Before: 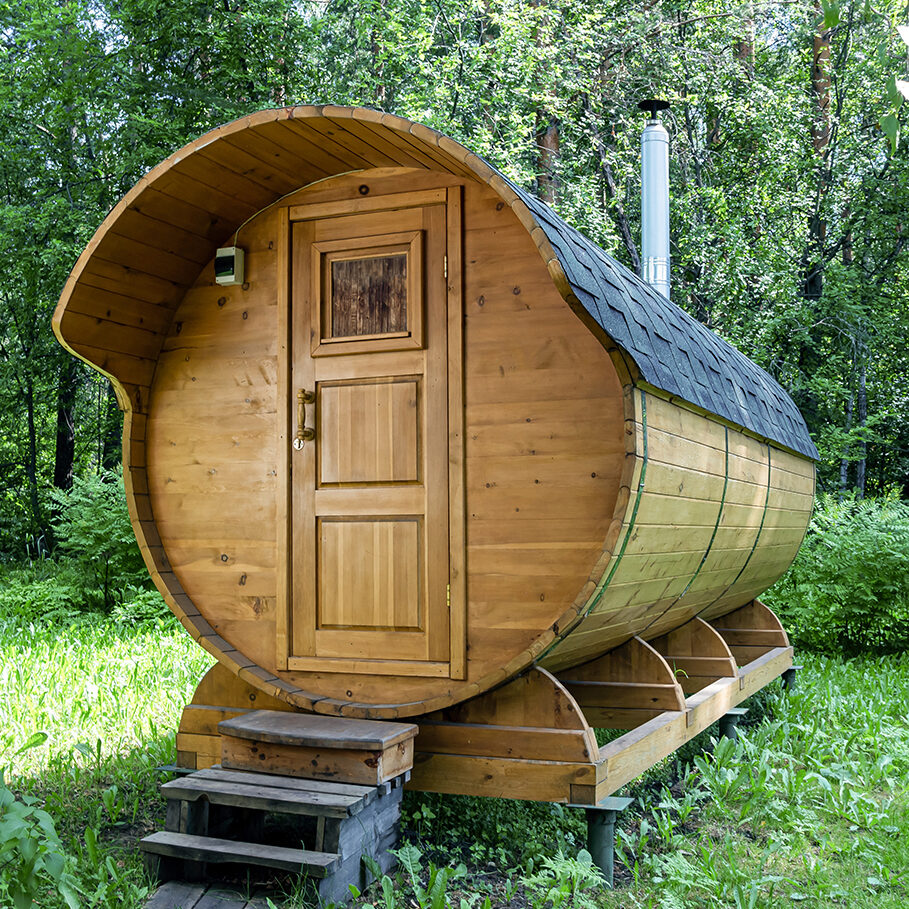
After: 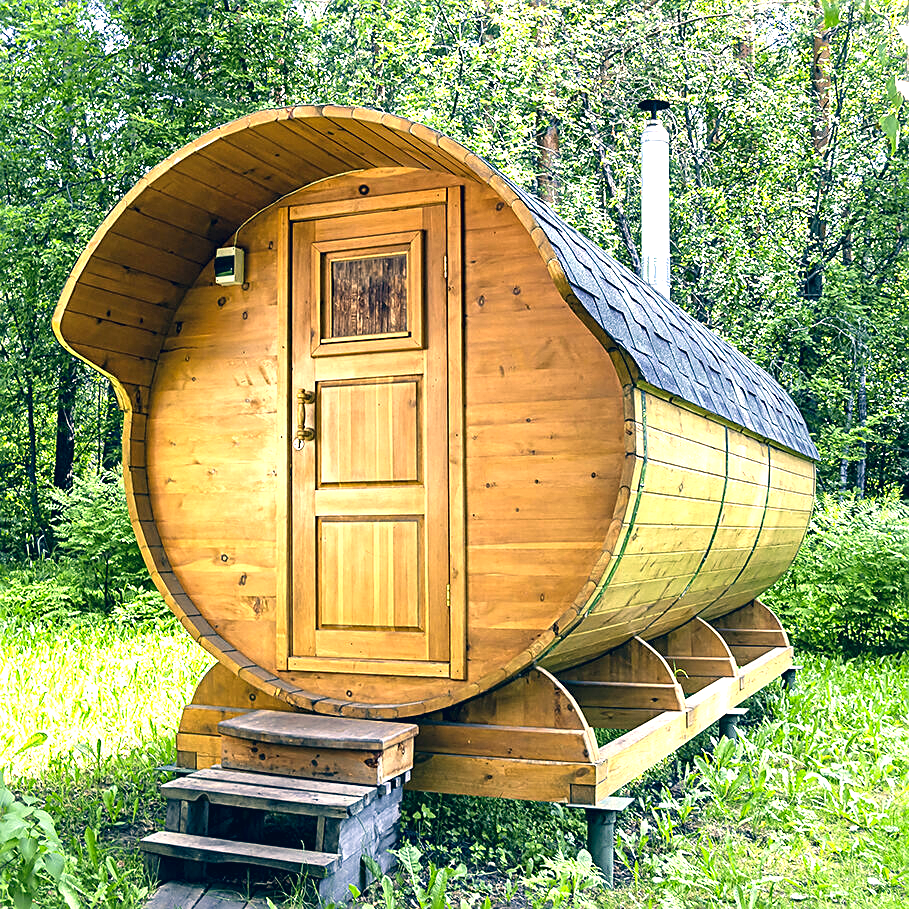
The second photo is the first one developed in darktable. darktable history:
color correction: highlights a* 10.34, highlights b* 14.74, shadows a* -10.38, shadows b* -14.9
sharpen: on, module defaults
local contrast: mode bilateral grid, contrast 19, coarseness 51, detail 119%, midtone range 0.2
exposure: black level correction 0, exposure 1.199 EV, compensate highlight preservation false
